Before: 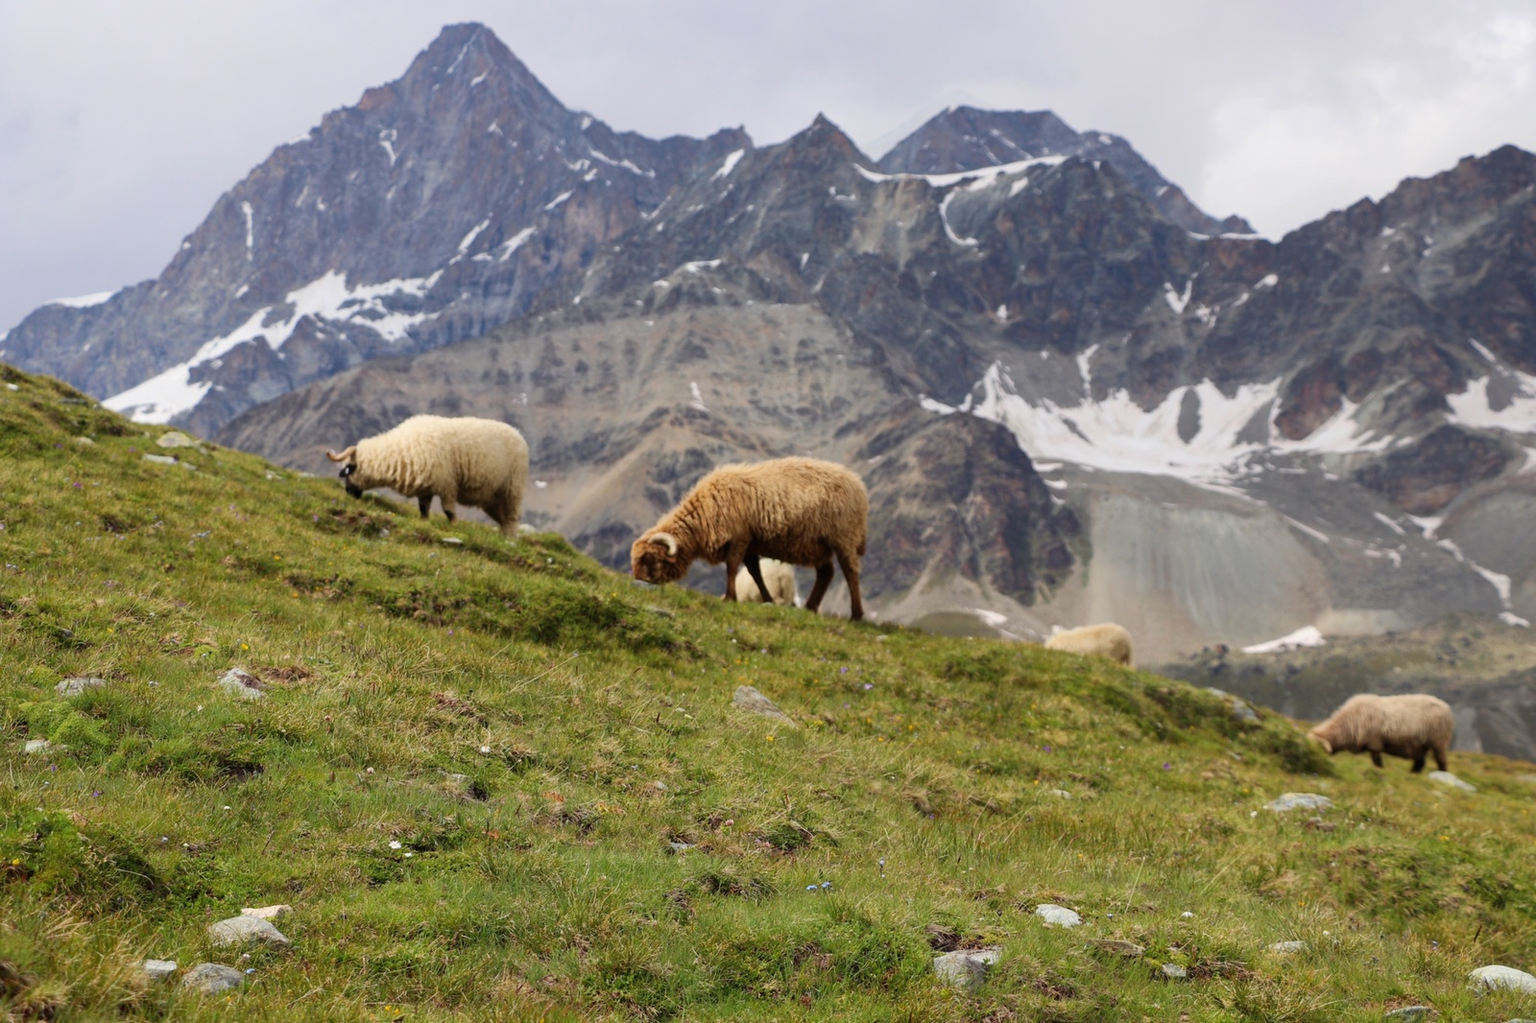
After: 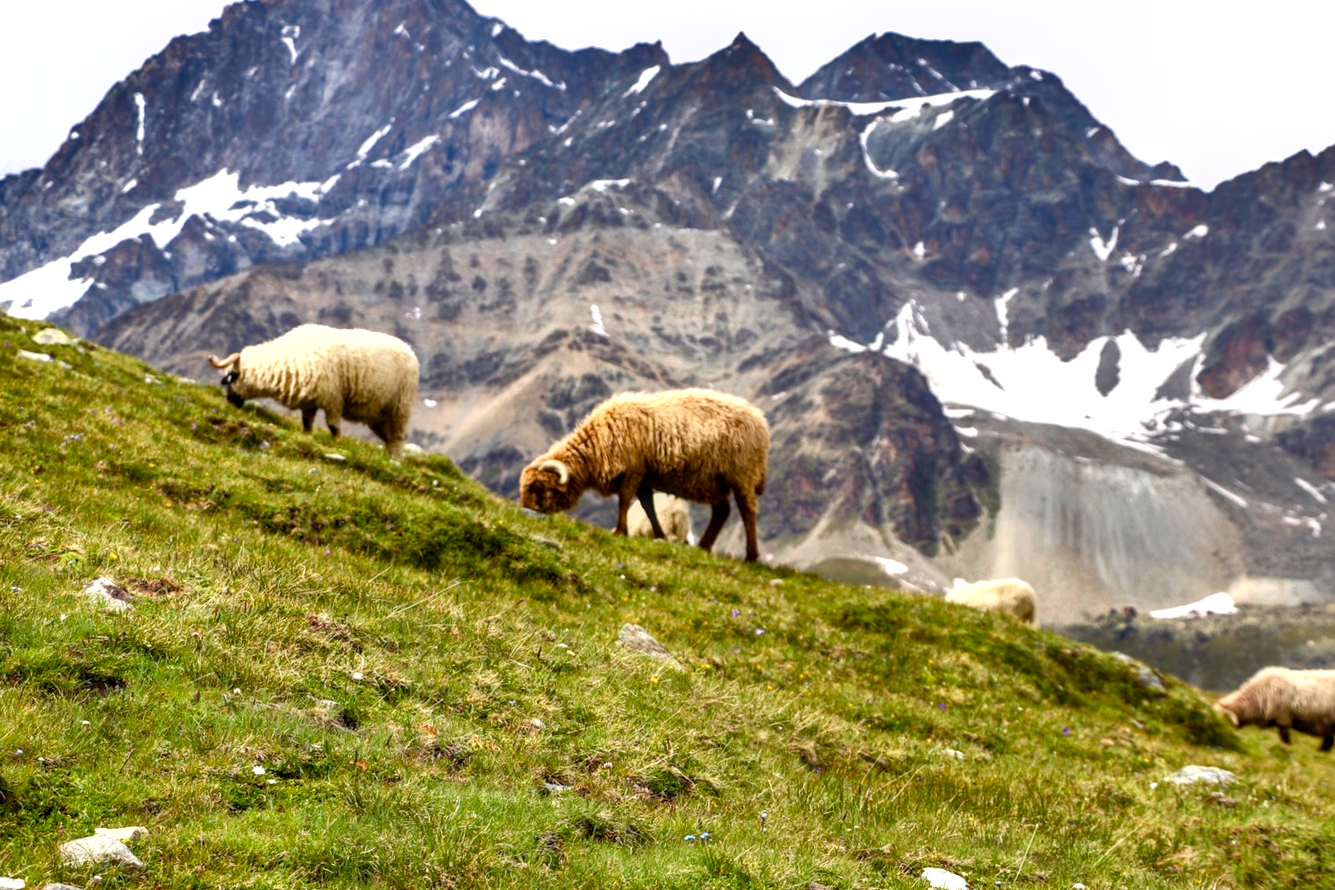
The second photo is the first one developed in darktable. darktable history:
shadows and highlights: shadows 21.04, highlights -80.97, soften with gaussian
tone equalizer: -8 EV -0.383 EV, -7 EV -0.42 EV, -6 EV -0.36 EV, -5 EV -0.206 EV, -3 EV 0.217 EV, -2 EV 0.329 EV, -1 EV 0.408 EV, +0 EV 0.432 EV, mask exposure compensation -0.491 EV
color balance rgb: power › hue 311.31°, linear chroma grading › global chroma 14.765%, perceptual saturation grading › global saturation 0.464%, perceptual saturation grading › highlights -25.745%, perceptual saturation grading › shadows 29.725%, perceptual brilliance grading › highlights 11.629%, global vibrance 20%
crop and rotate: angle -3.02°, left 5.251%, top 5.199%, right 4.79%, bottom 4.755%
local contrast: detail 130%
